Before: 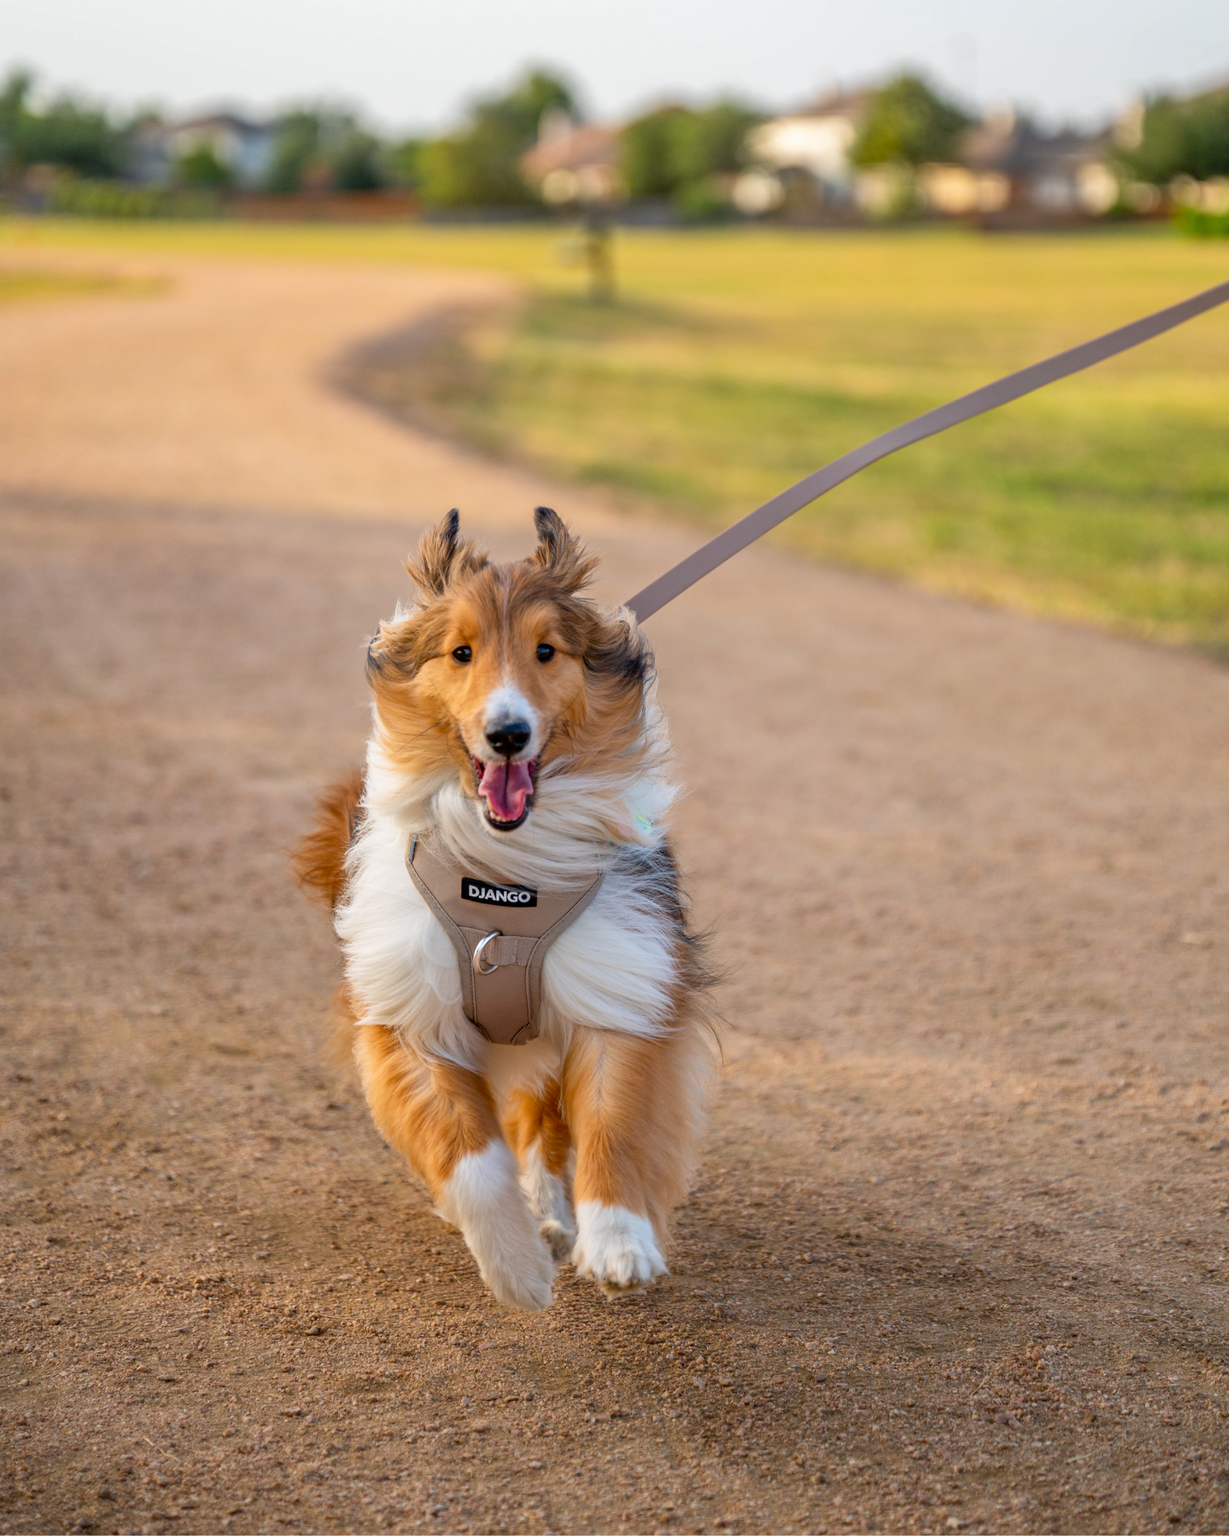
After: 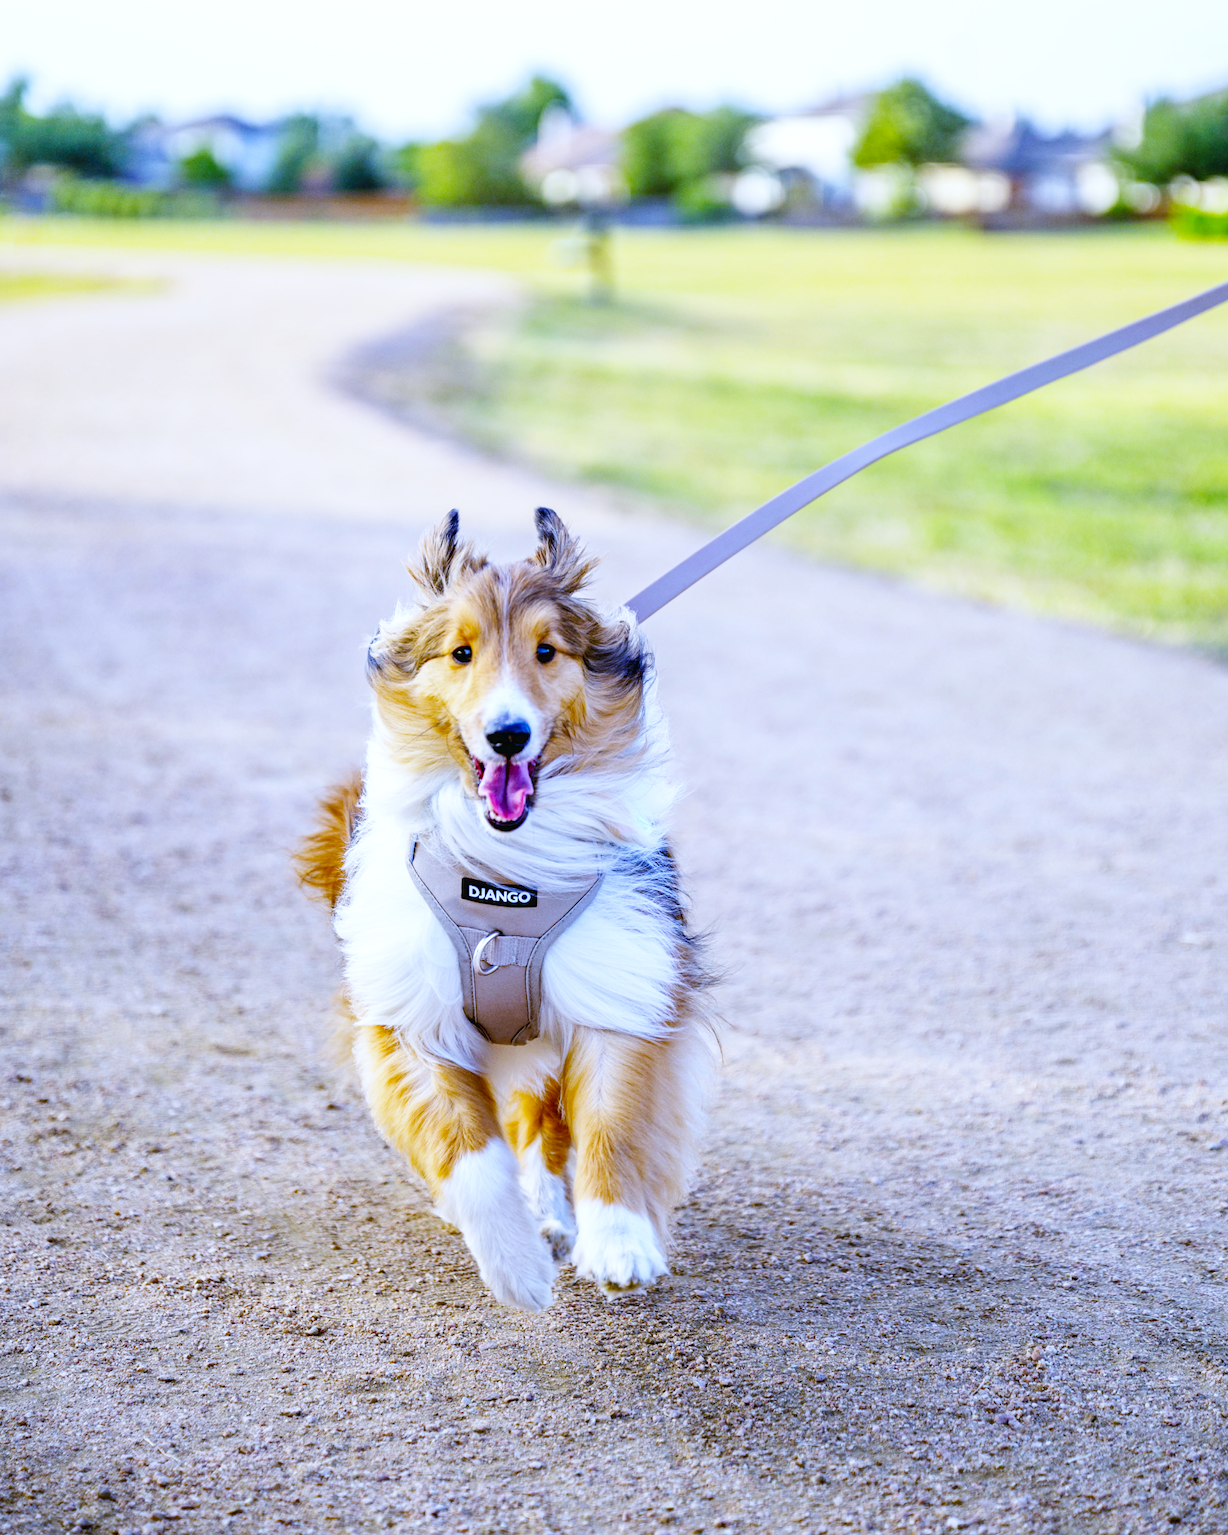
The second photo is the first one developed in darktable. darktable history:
base curve: curves: ch0 [(0, 0.003) (0.001, 0.002) (0.006, 0.004) (0.02, 0.022) (0.048, 0.086) (0.094, 0.234) (0.162, 0.431) (0.258, 0.629) (0.385, 0.8) (0.548, 0.918) (0.751, 0.988) (1, 1)], preserve colors none
haze removal: compatibility mode true, adaptive false
white balance: red 0.766, blue 1.537
